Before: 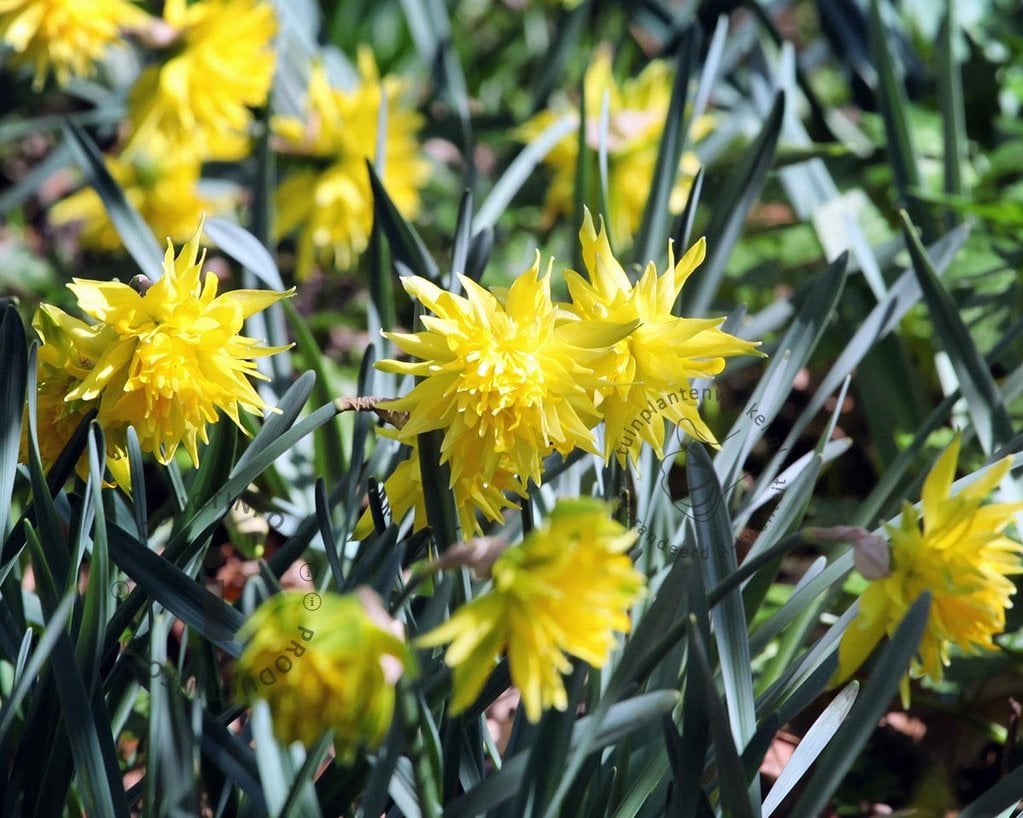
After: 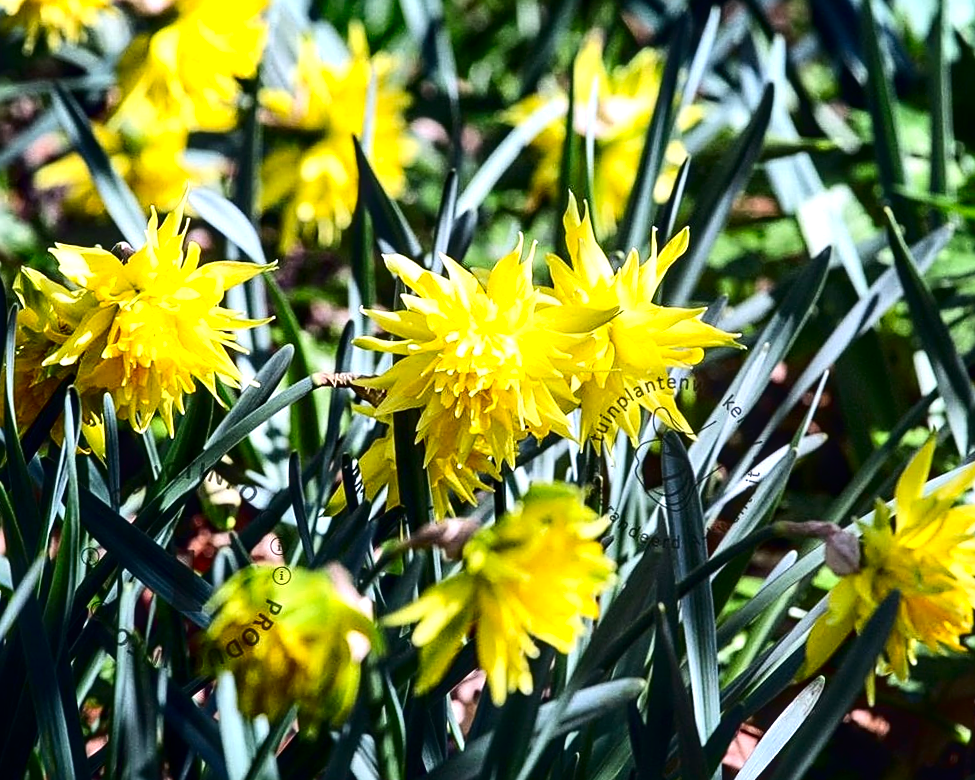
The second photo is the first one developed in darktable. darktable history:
sharpen: on, module defaults
exposure: exposure 0.564 EV, compensate exposure bias true, compensate highlight preservation false
local contrast: detail 130%
contrast brightness saturation: contrast 0.243, brightness -0.234, saturation 0.149
crop and rotate: angle -2.26°
